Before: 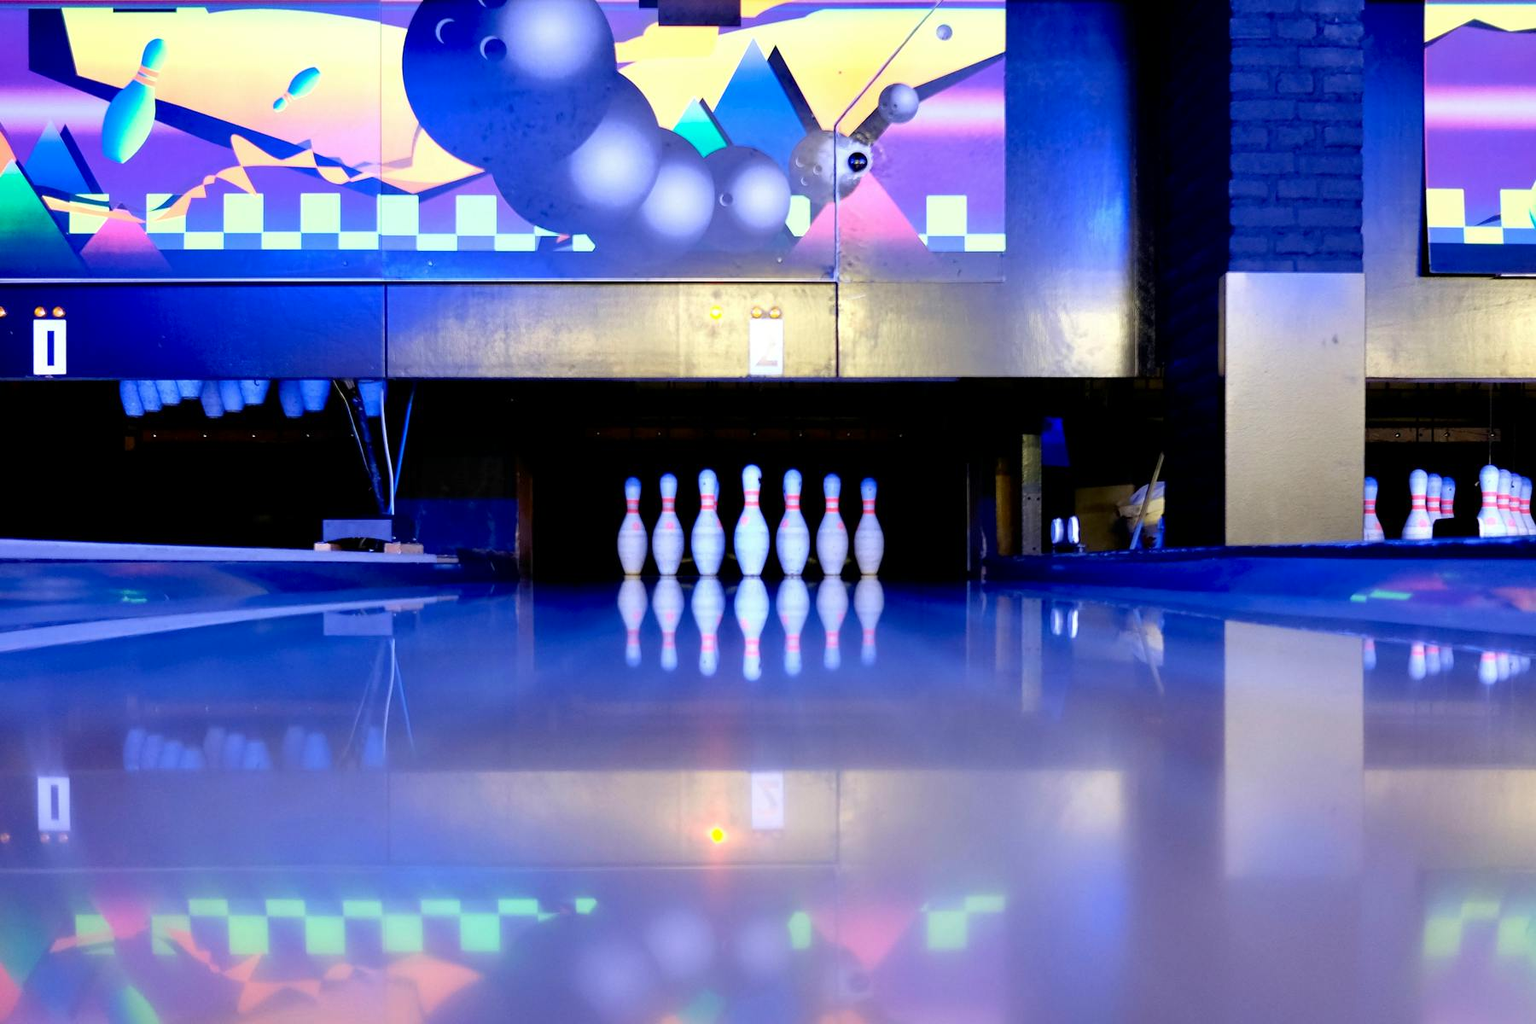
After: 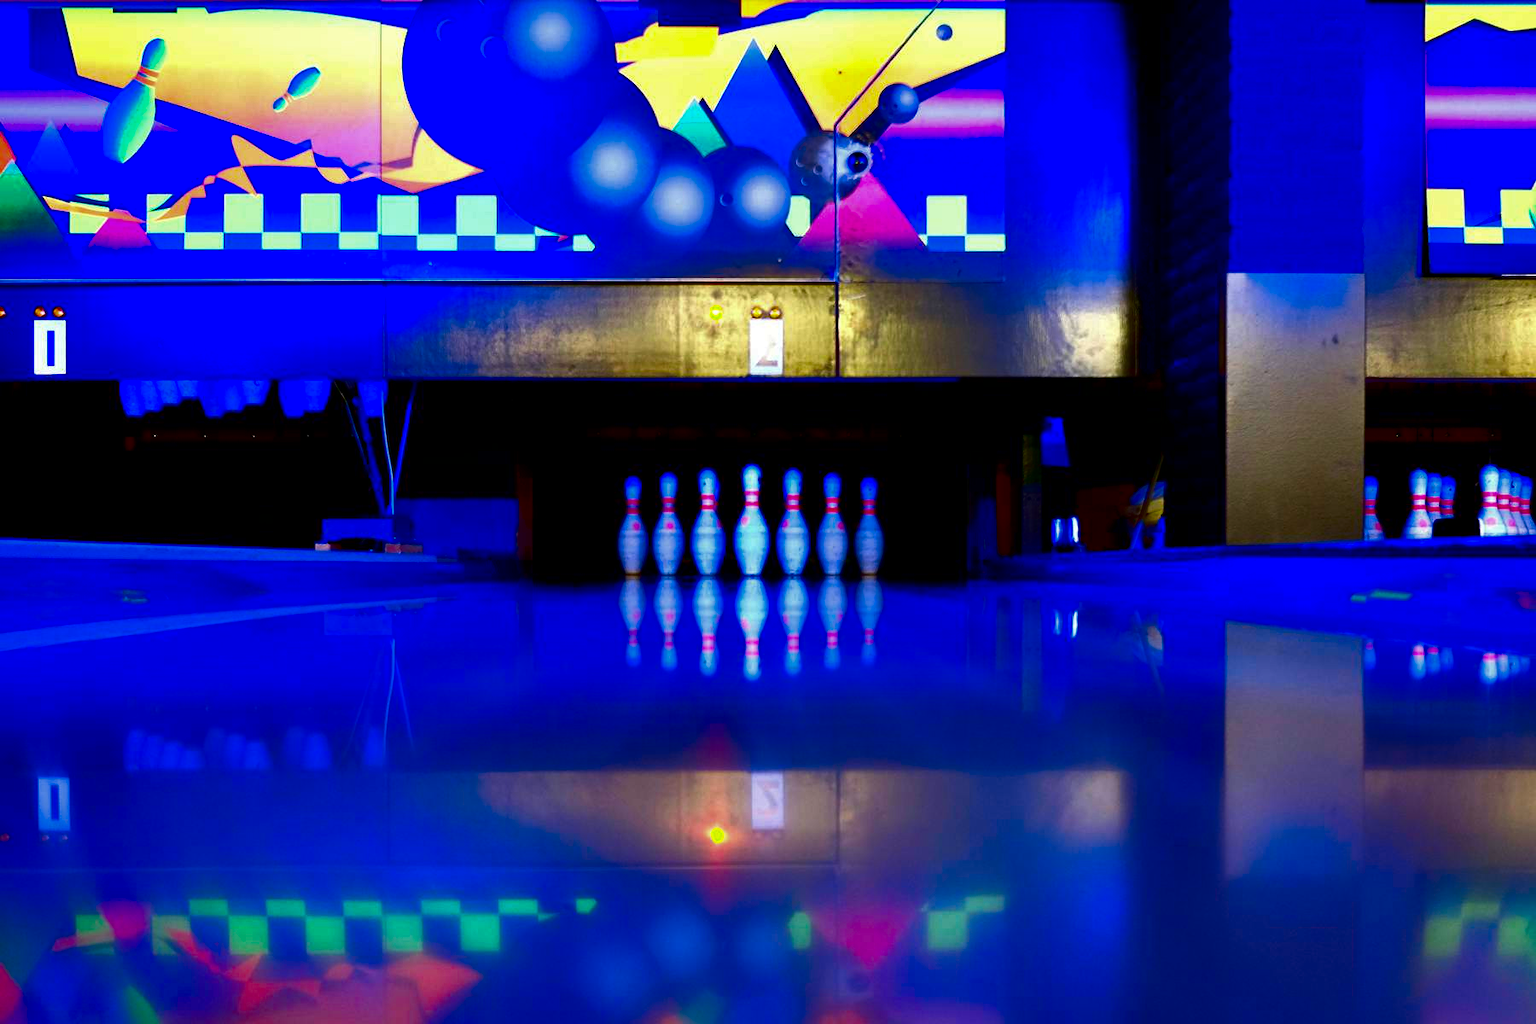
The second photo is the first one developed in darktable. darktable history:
contrast brightness saturation: brightness -0.989, saturation 0.991
